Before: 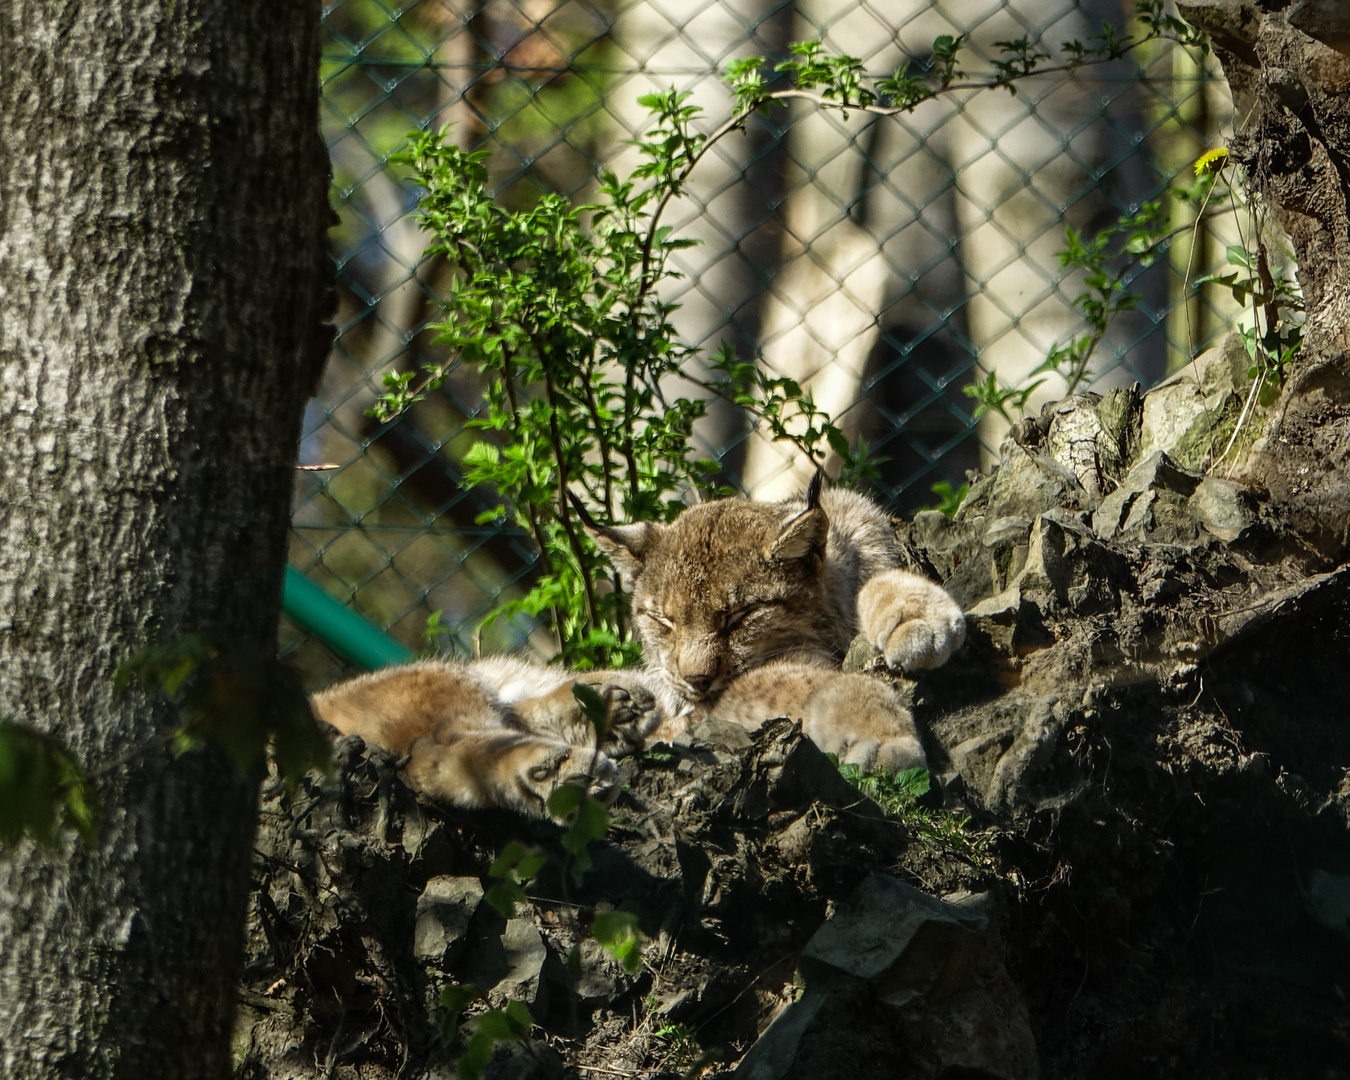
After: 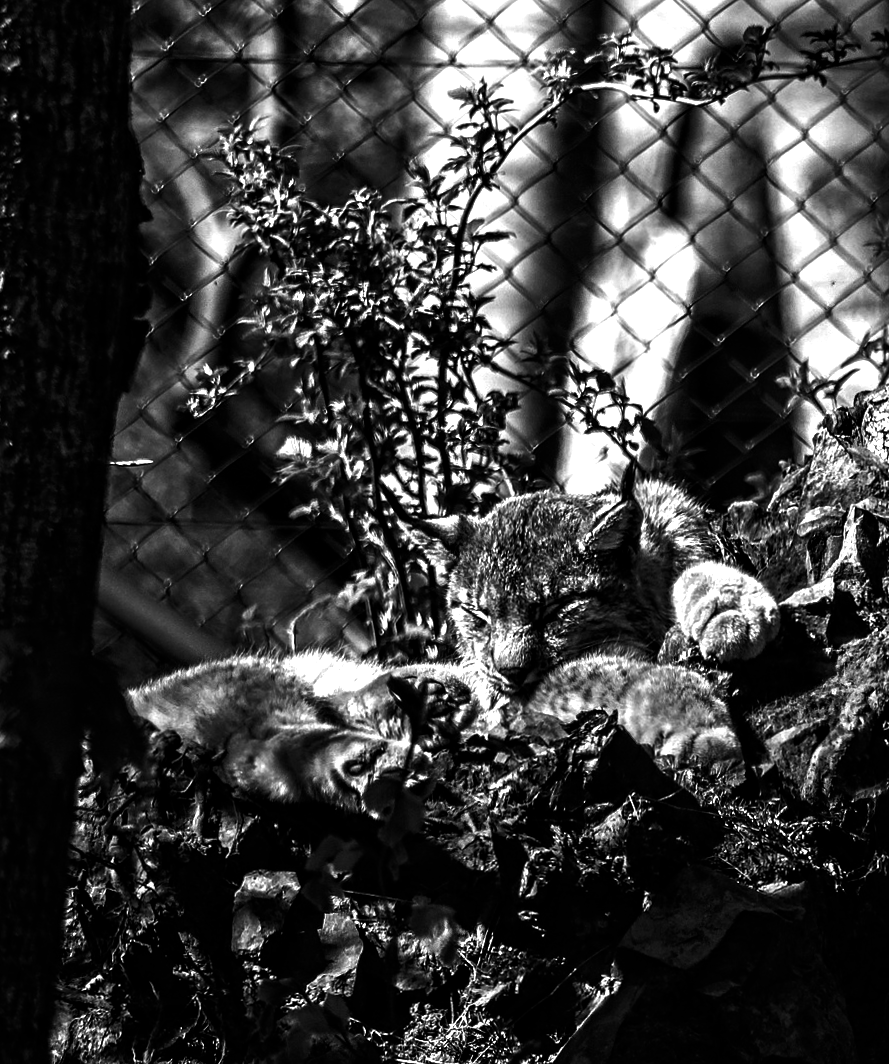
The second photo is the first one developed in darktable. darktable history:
crop and rotate: left 13.409%, right 19.924%
contrast equalizer: octaves 7, y [[0.5, 0.542, 0.583, 0.625, 0.667, 0.708], [0.5 ×6], [0.5 ×6], [0 ×6], [0 ×6]]
contrast brightness saturation: contrast -0.03, brightness -0.59, saturation -1
exposure: black level correction -0.002, exposure 0.54 EV, compensate highlight preservation false
rotate and perspective: rotation -0.45°, automatic cropping original format, crop left 0.008, crop right 0.992, crop top 0.012, crop bottom 0.988
